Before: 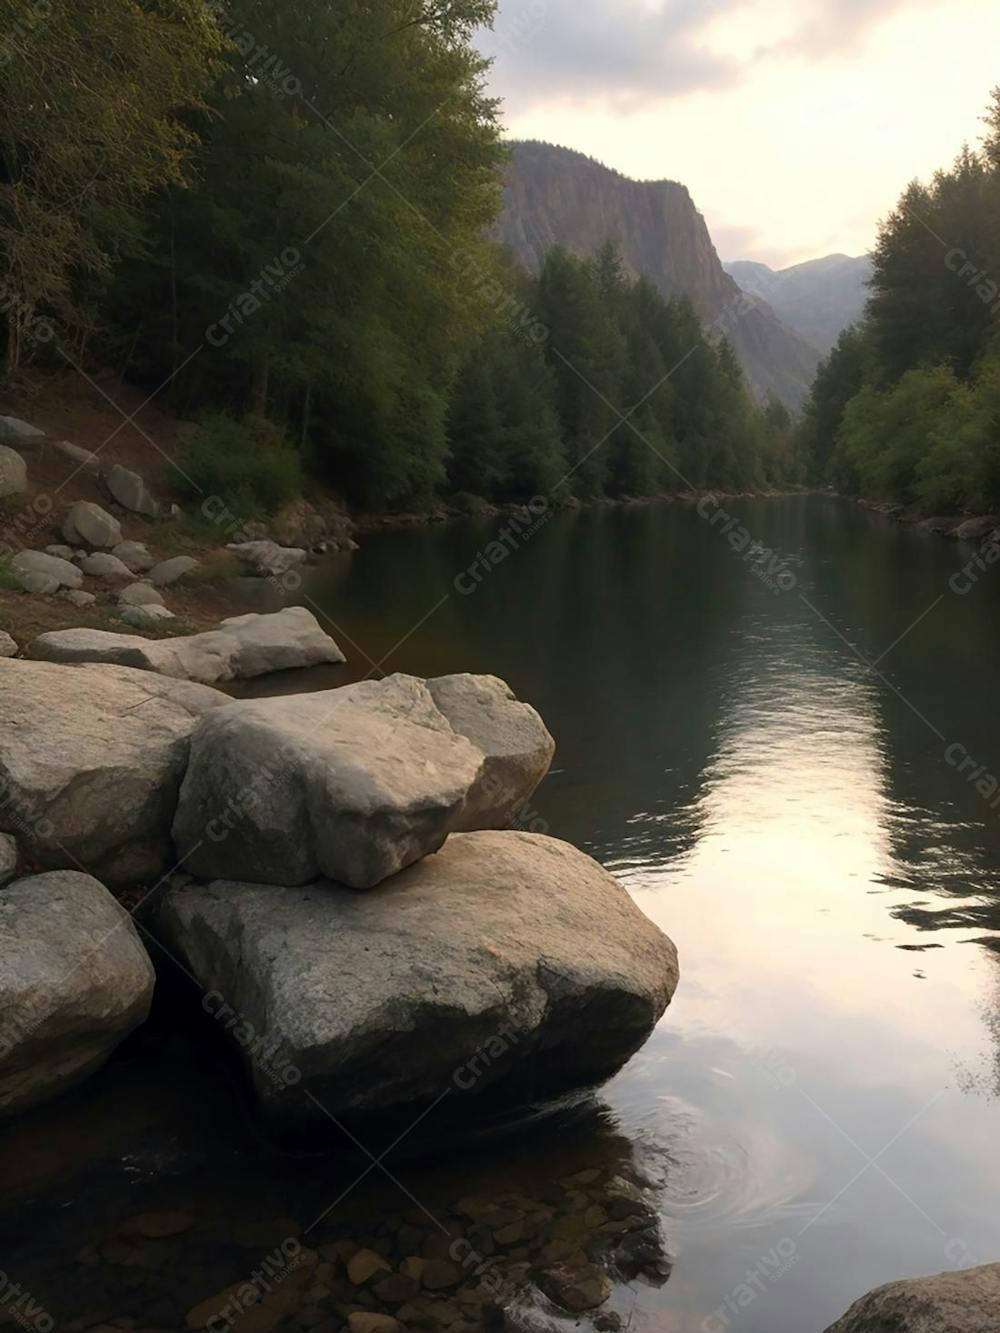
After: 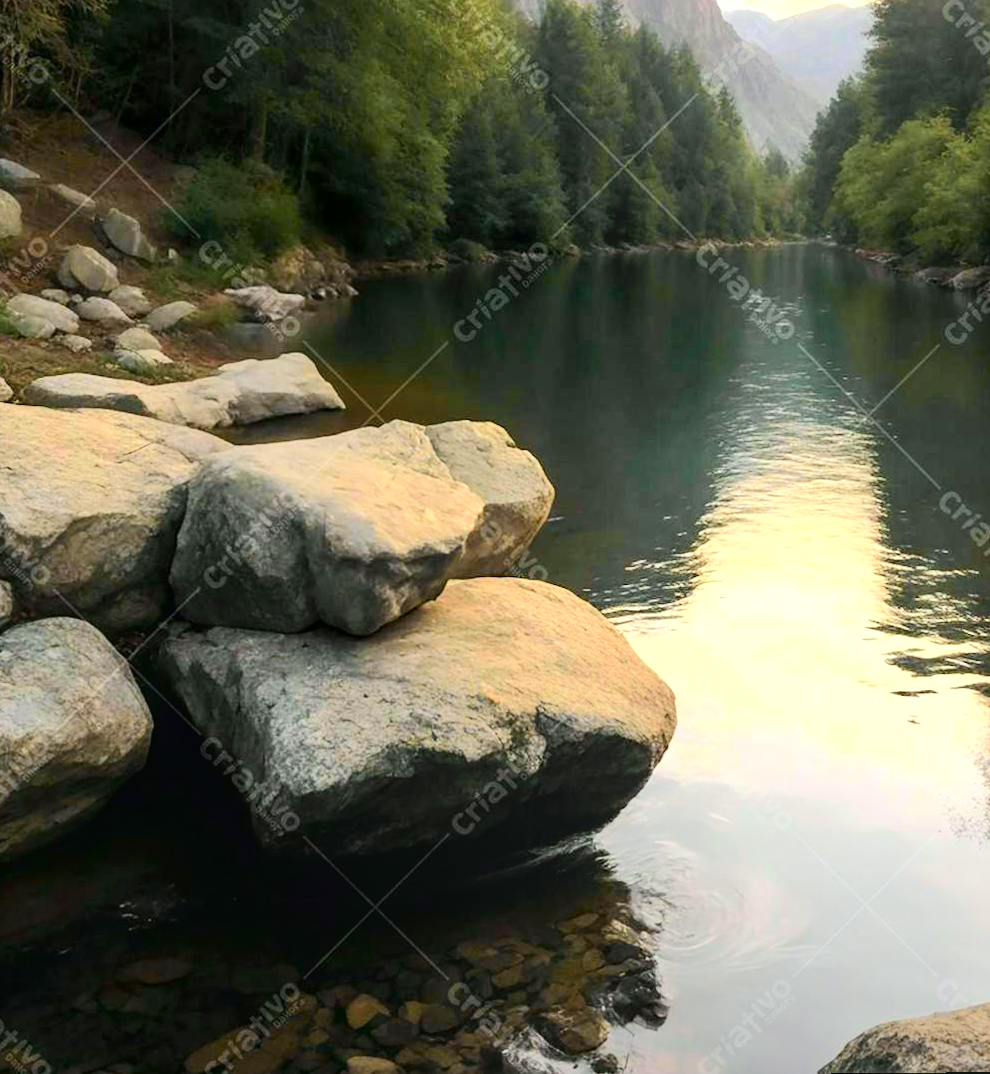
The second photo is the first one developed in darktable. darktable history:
tone curve: curves: ch0 [(0, 0.017) (0.091, 0.04) (0.296, 0.276) (0.439, 0.482) (0.64, 0.729) (0.785, 0.817) (0.995, 0.917)]; ch1 [(0, 0) (0.384, 0.365) (0.463, 0.447) (0.486, 0.474) (0.503, 0.497) (0.526, 0.52) (0.555, 0.564) (0.578, 0.589) (0.638, 0.66) (0.766, 0.773) (1, 1)]; ch2 [(0, 0) (0.374, 0.344) (0.446, 0.443) (0.501, 0.509) (0.528, 0.522) (0.569, 0.593) (0.61, 0.646) (0.666, 0.688) (1, 1)], color space Lab, independent channels, preserve colors none
crop and rotate: top 18.507%
rgb levels: preserve colors max RGB
exposure: black level correction 0, exposure 1.198 EV, compensate exposure bias true, compensate highlight preservation false
local contrast: on, module defaults
rotate and perspective: rotation 0.174°, lens shift (vertical) 0.013, lens shift (horizontal) 0.019, shear 0.001, automatic cropping original format, crop left 0.007, crop right 0.991, crop top 0.016, crop bottom 0.997
contrast brightness saturation: saturation 0.1
